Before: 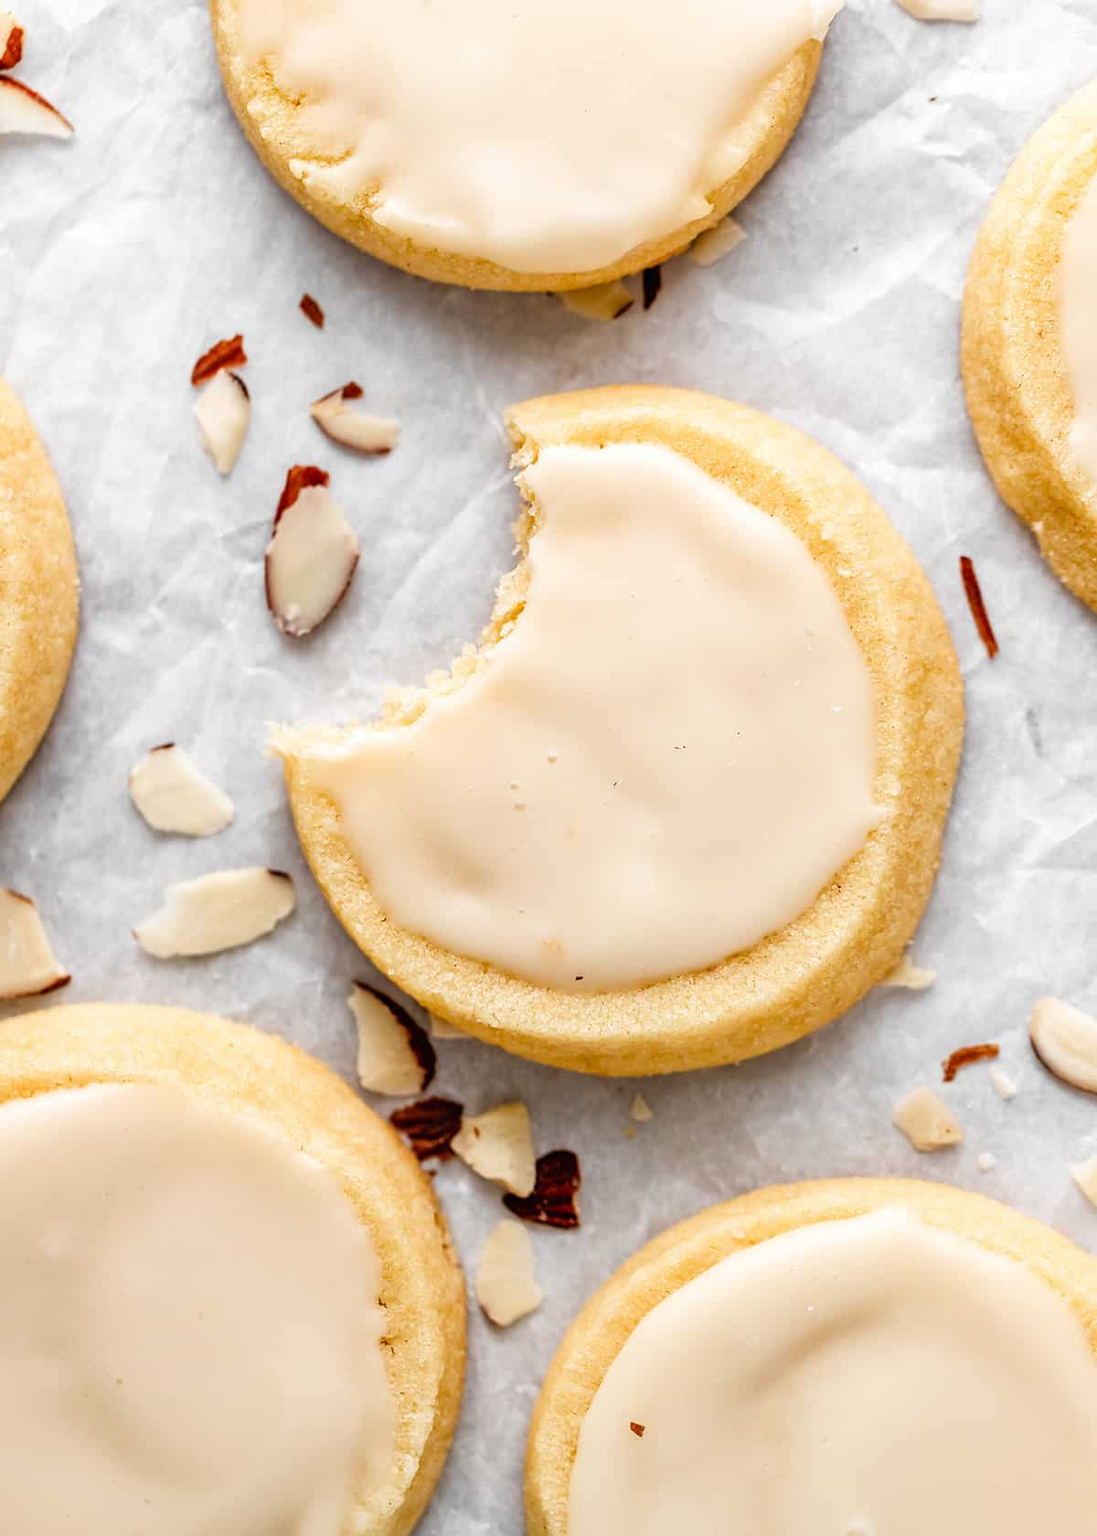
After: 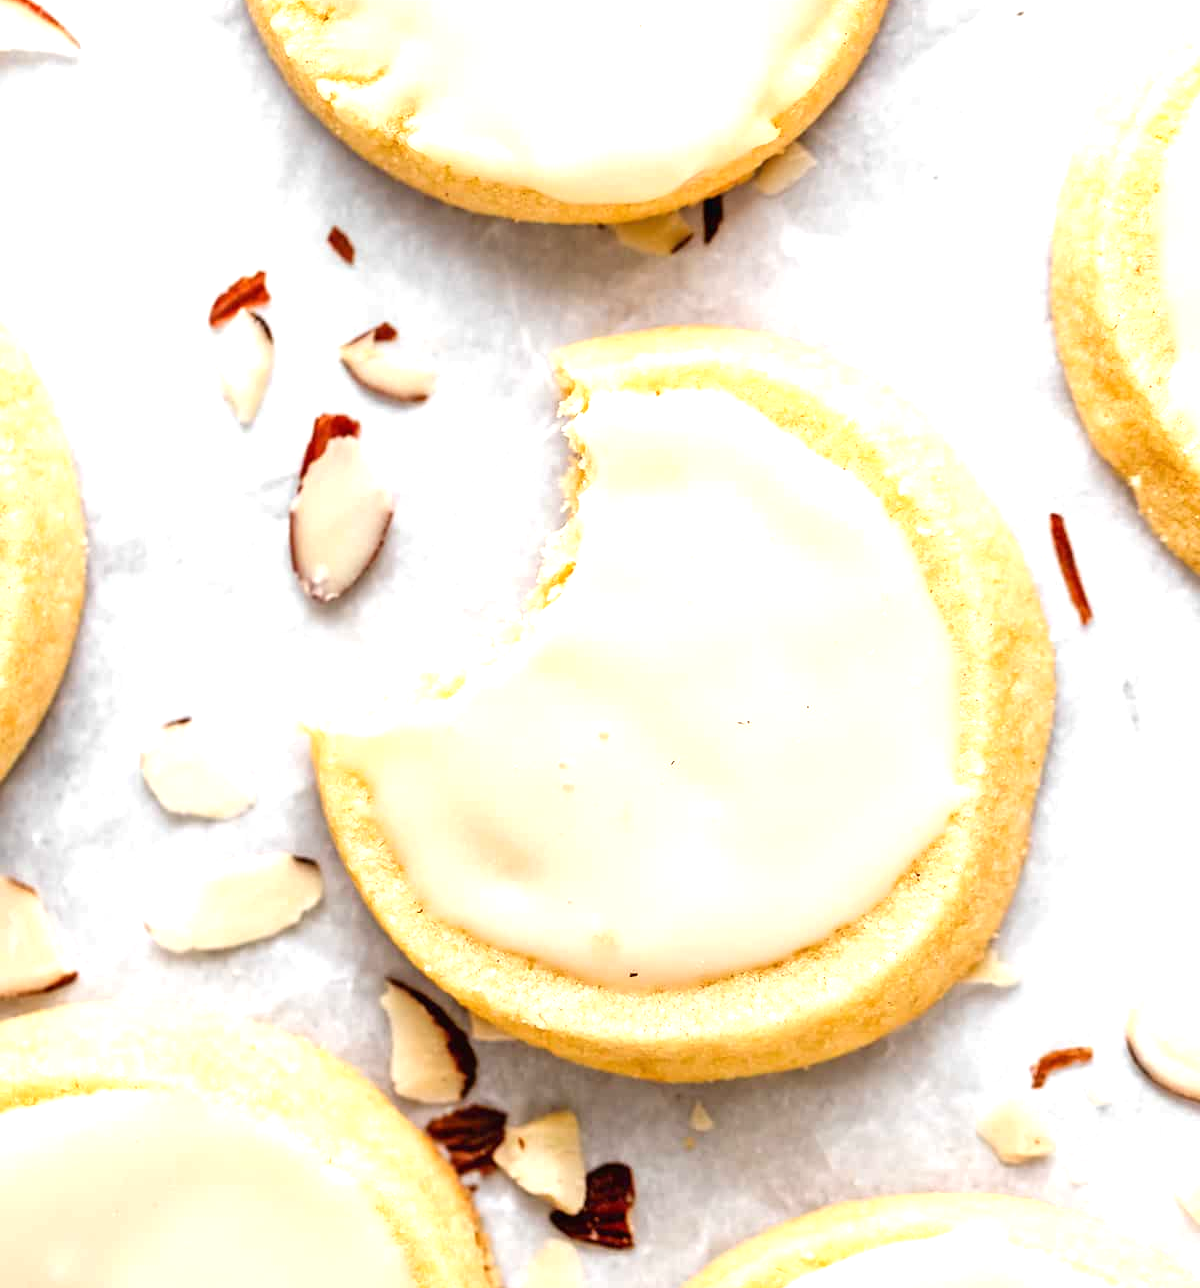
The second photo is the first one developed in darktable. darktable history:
exposure: black level correction 0, exposure 0.7 EV, compensate exposure bias true, compensate highlight preservation false
crop: top 5.667%, bottom 17.637%
